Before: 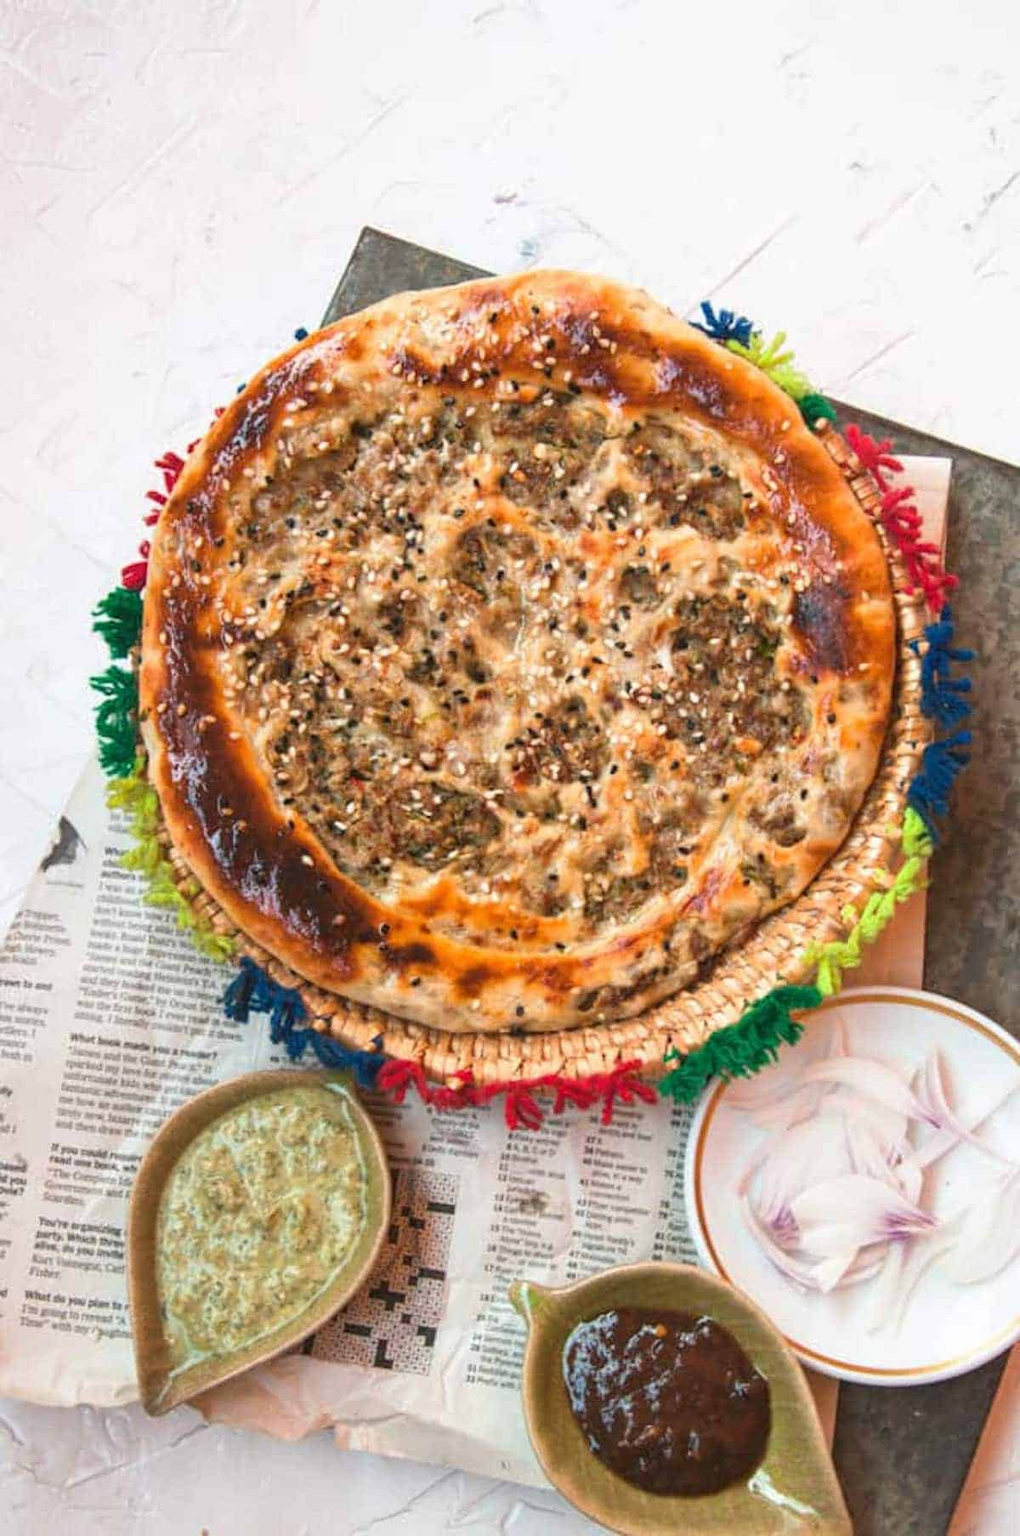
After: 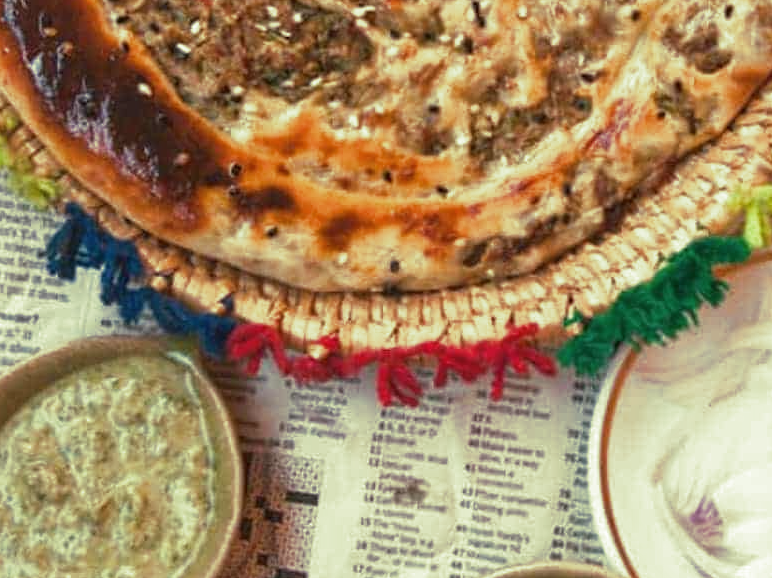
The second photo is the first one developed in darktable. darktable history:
crop: left 18.091%, top 51.13%, right 17.525%, bottom 16.85%
split-toning: shadows › hue 290.82°, shadows › saturation 0.34, highlights › saturation 0.38, balance 0, compress 50%
tone curve: curves: ch0 [(0, 0) (0.641, 0.595) (1, 1)], color space Lab, linked channels, preserve colors none
